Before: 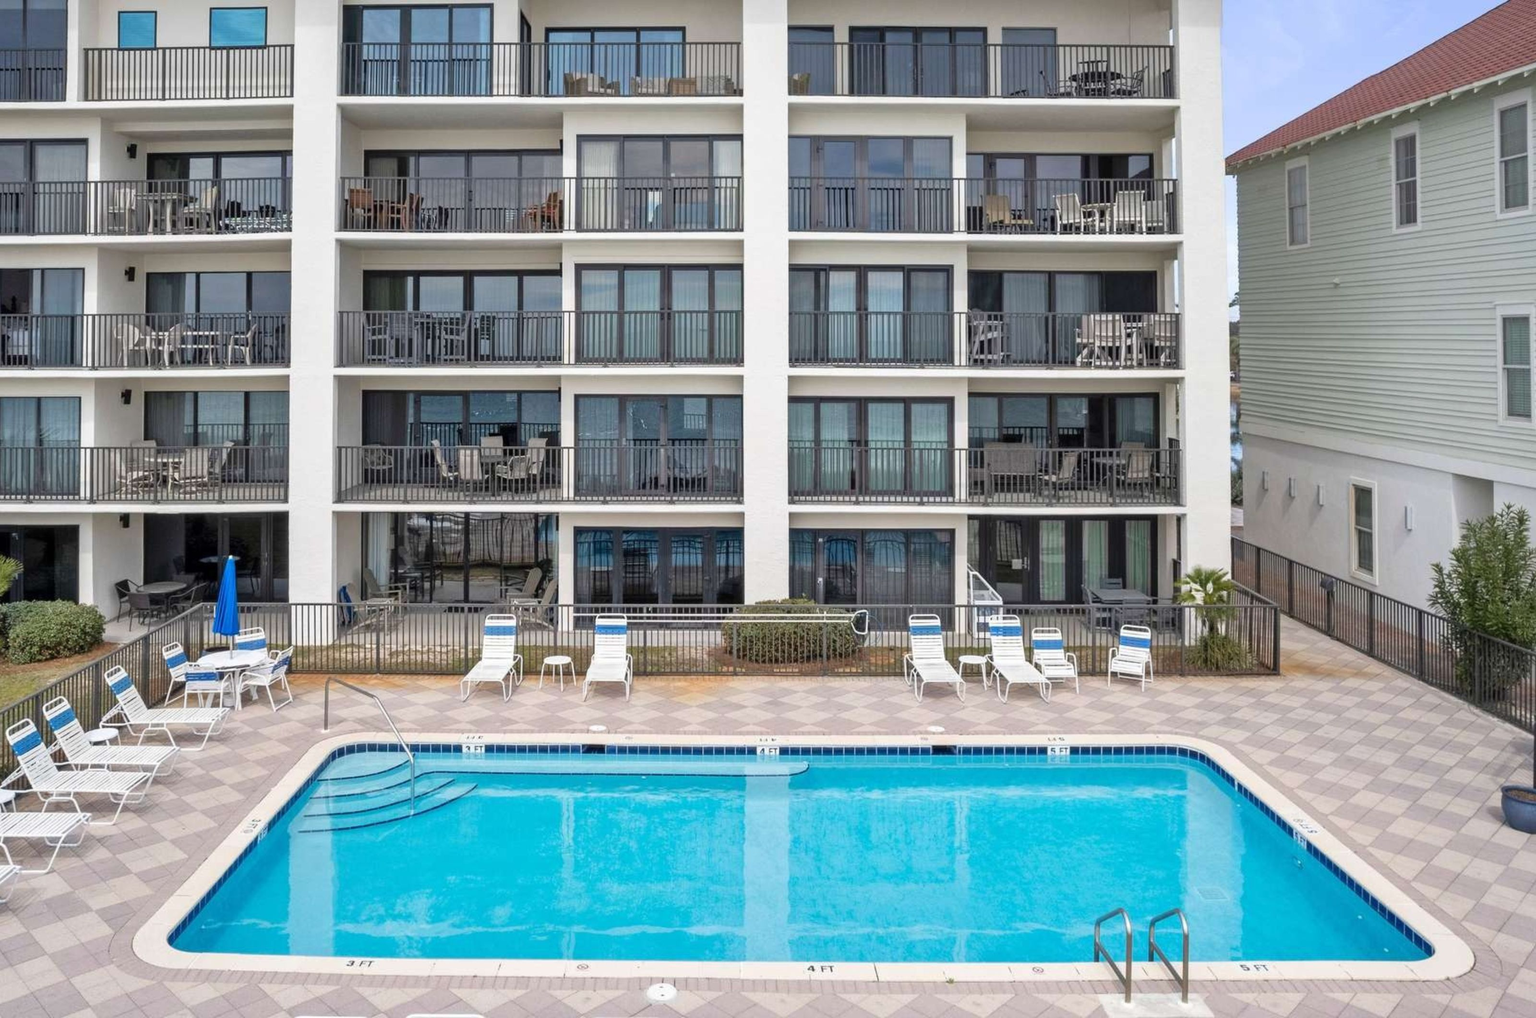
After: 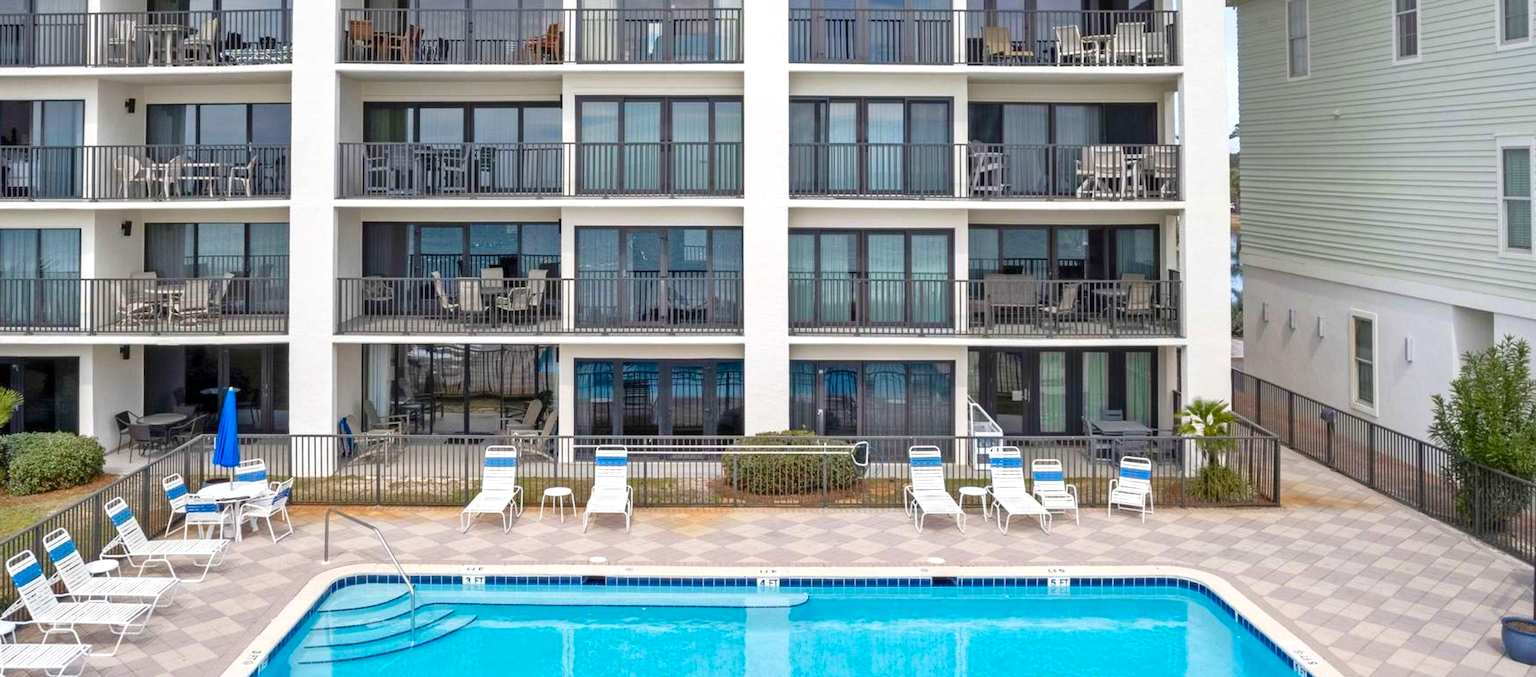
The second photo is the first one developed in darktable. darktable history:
color balance rgb: linear chroma grading › global chroma 8.467%, perceptual saturation grading › global saturation 20%, perceptual saturation grading › highlights -25.822%, perceptual saturation grading › shadows 24.971%
crop: top 16.594%, bottom 16.762%
exposure: exposure 0.203 EV, compensate highlight preservation false
